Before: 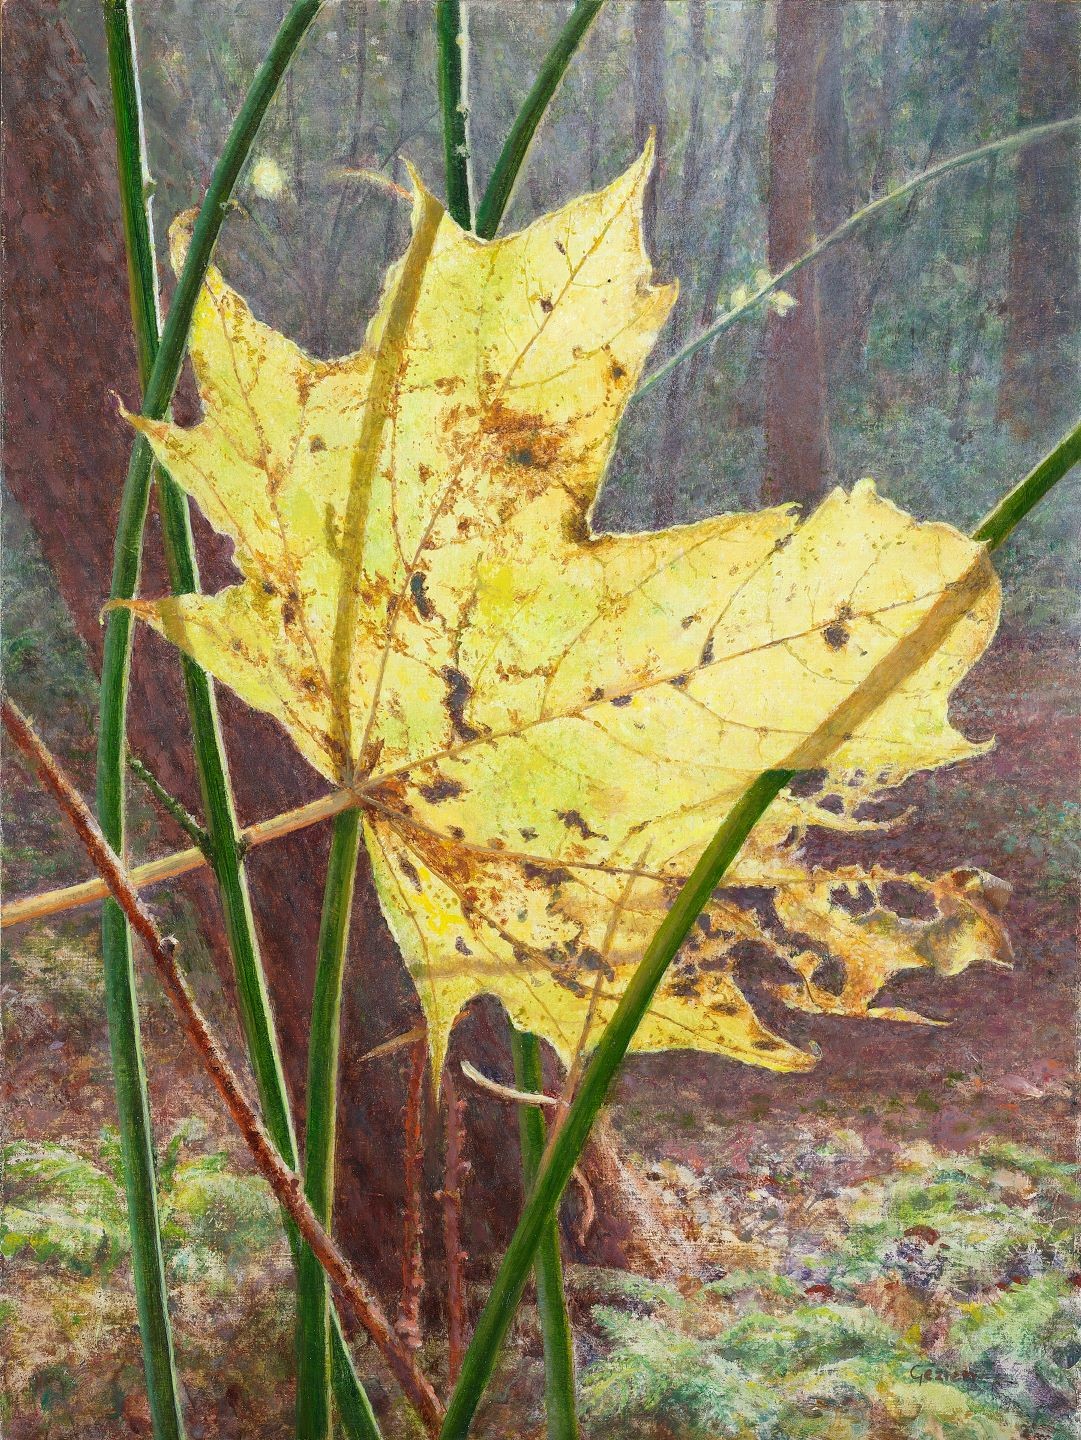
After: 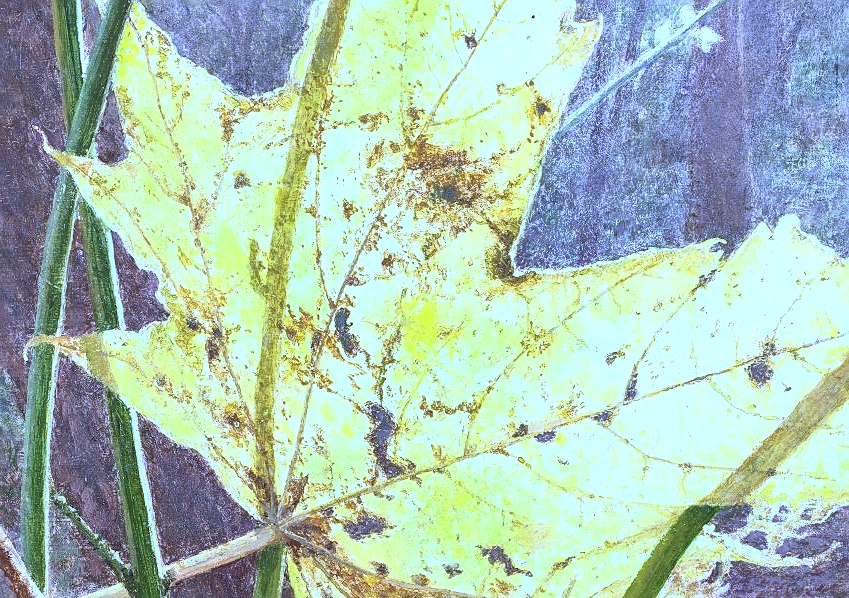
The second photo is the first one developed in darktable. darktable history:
white balance: red 0.766, blue 1.537
crop: left 7.036%, top 18.398%, right 14.379%, bottom 40.043%
contrast brightness saturation: contrast 0.43, brightness 0.56, saturation -0.19
sharpen: on, module defaults
shadows and highlights: on, module defaults
local contrast: detail 130%
